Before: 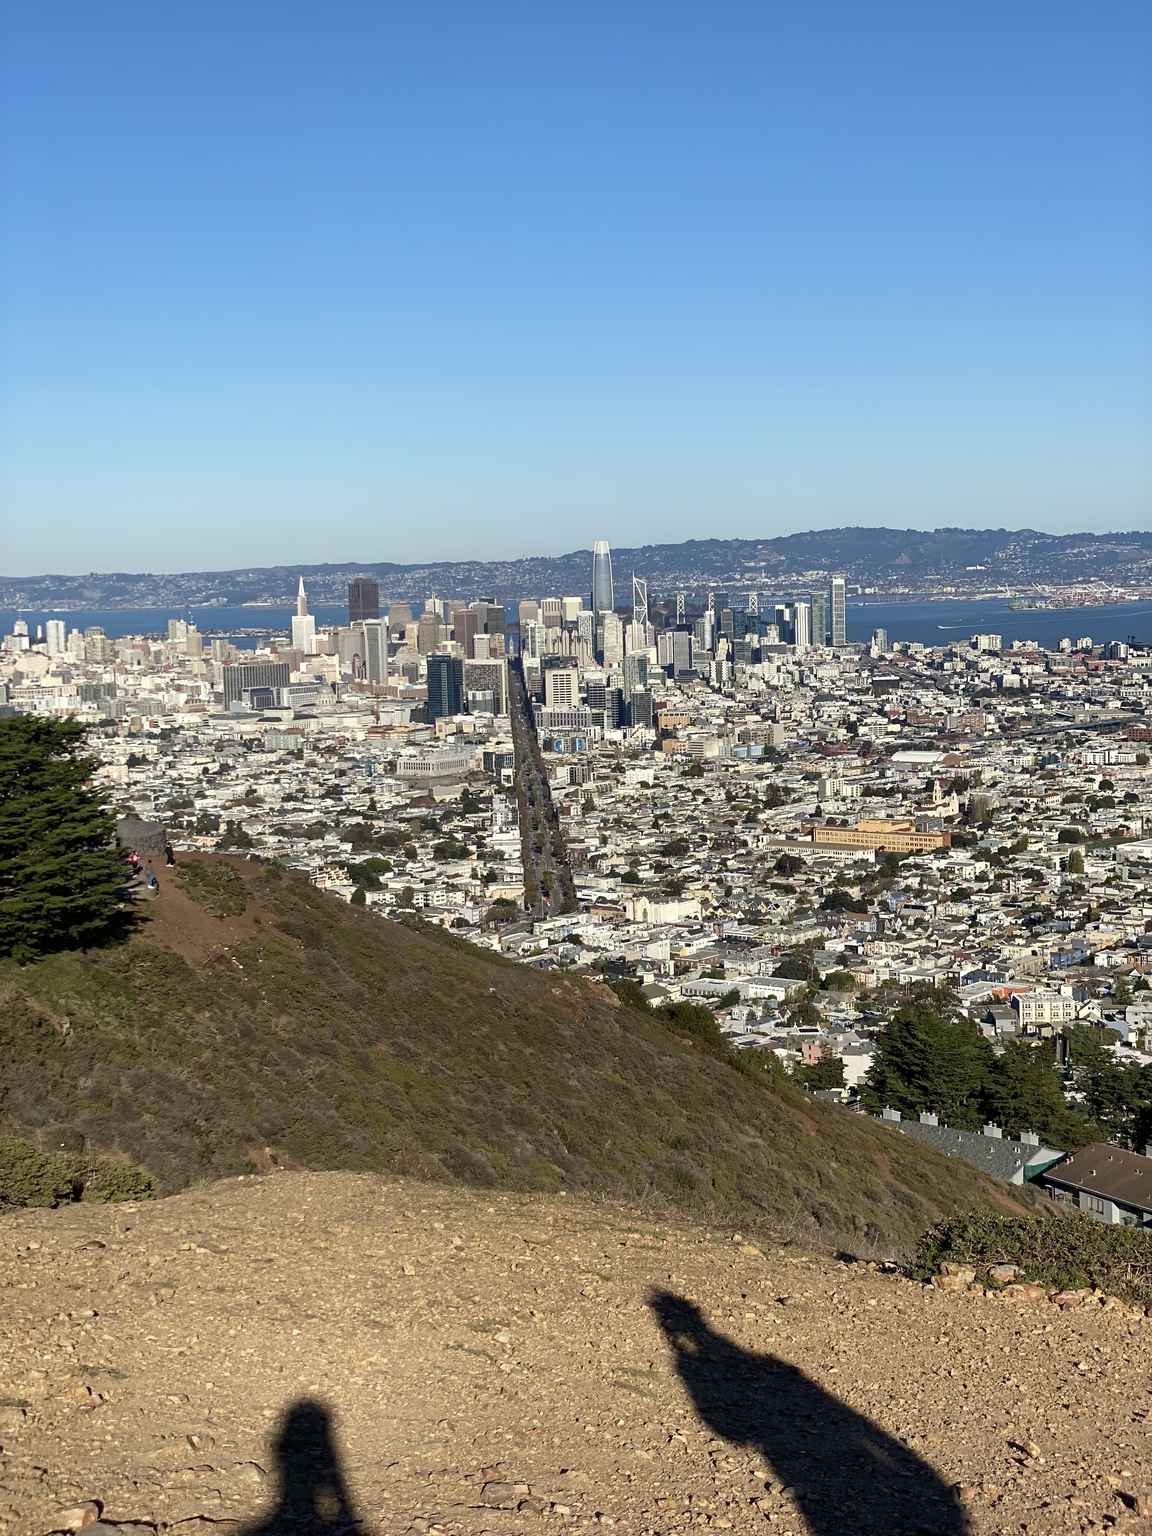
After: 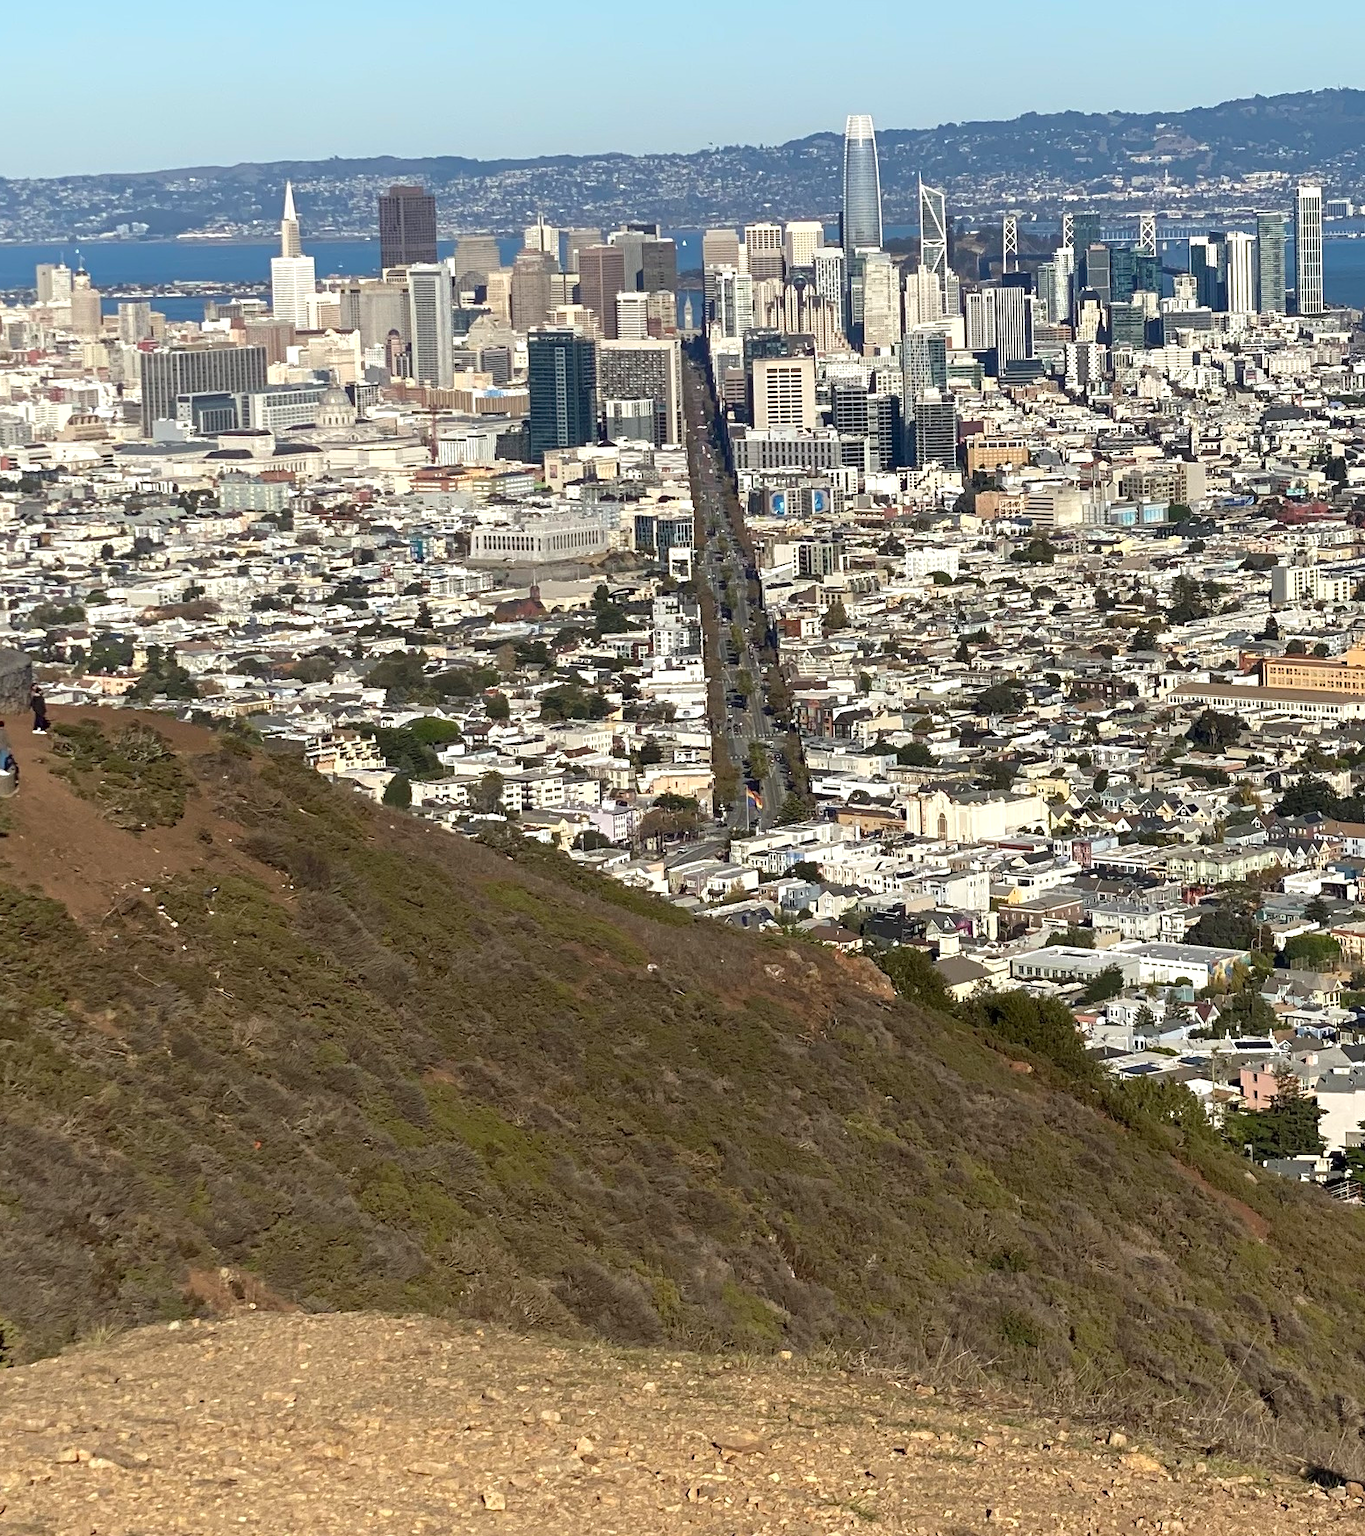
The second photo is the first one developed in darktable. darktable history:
crop: left 12.982%, top 31.283%, right 24.594%, bottom 16.071%
exposure: exposure 0.214 EV, compensate highlight preservation false
